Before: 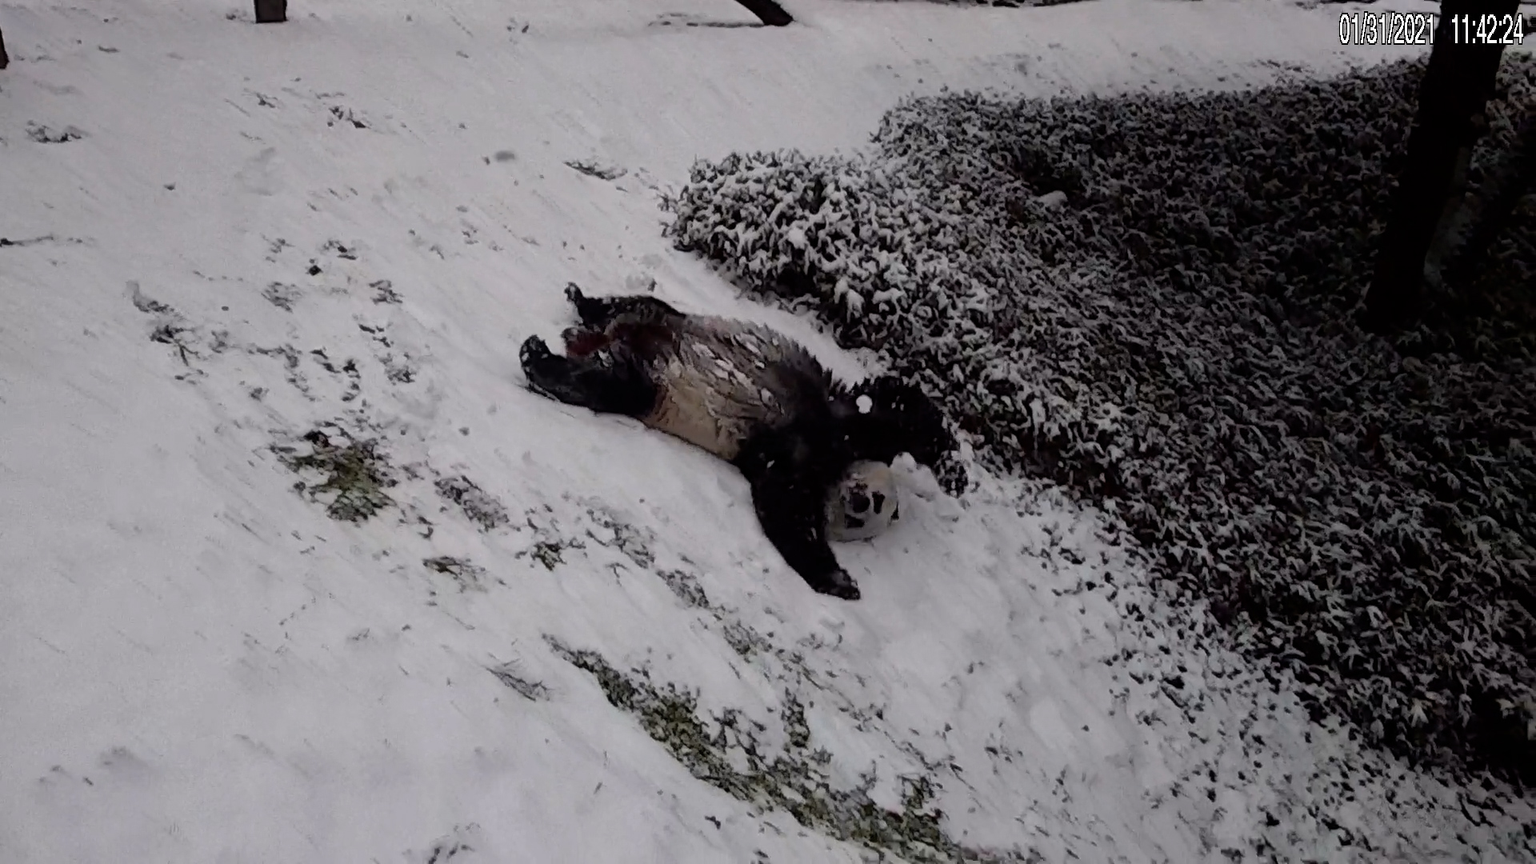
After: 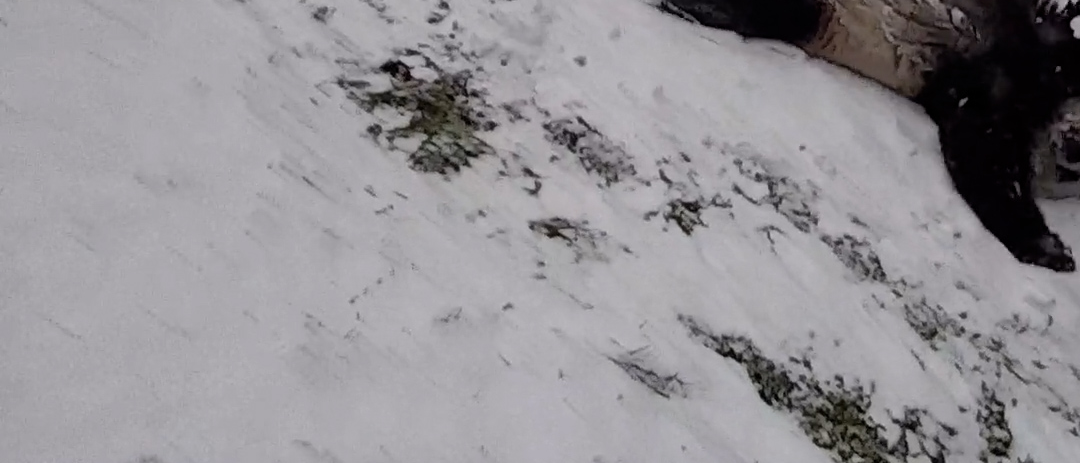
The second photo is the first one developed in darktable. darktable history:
crop: top 44.321%, right 43.749%, bottom 12.762%
